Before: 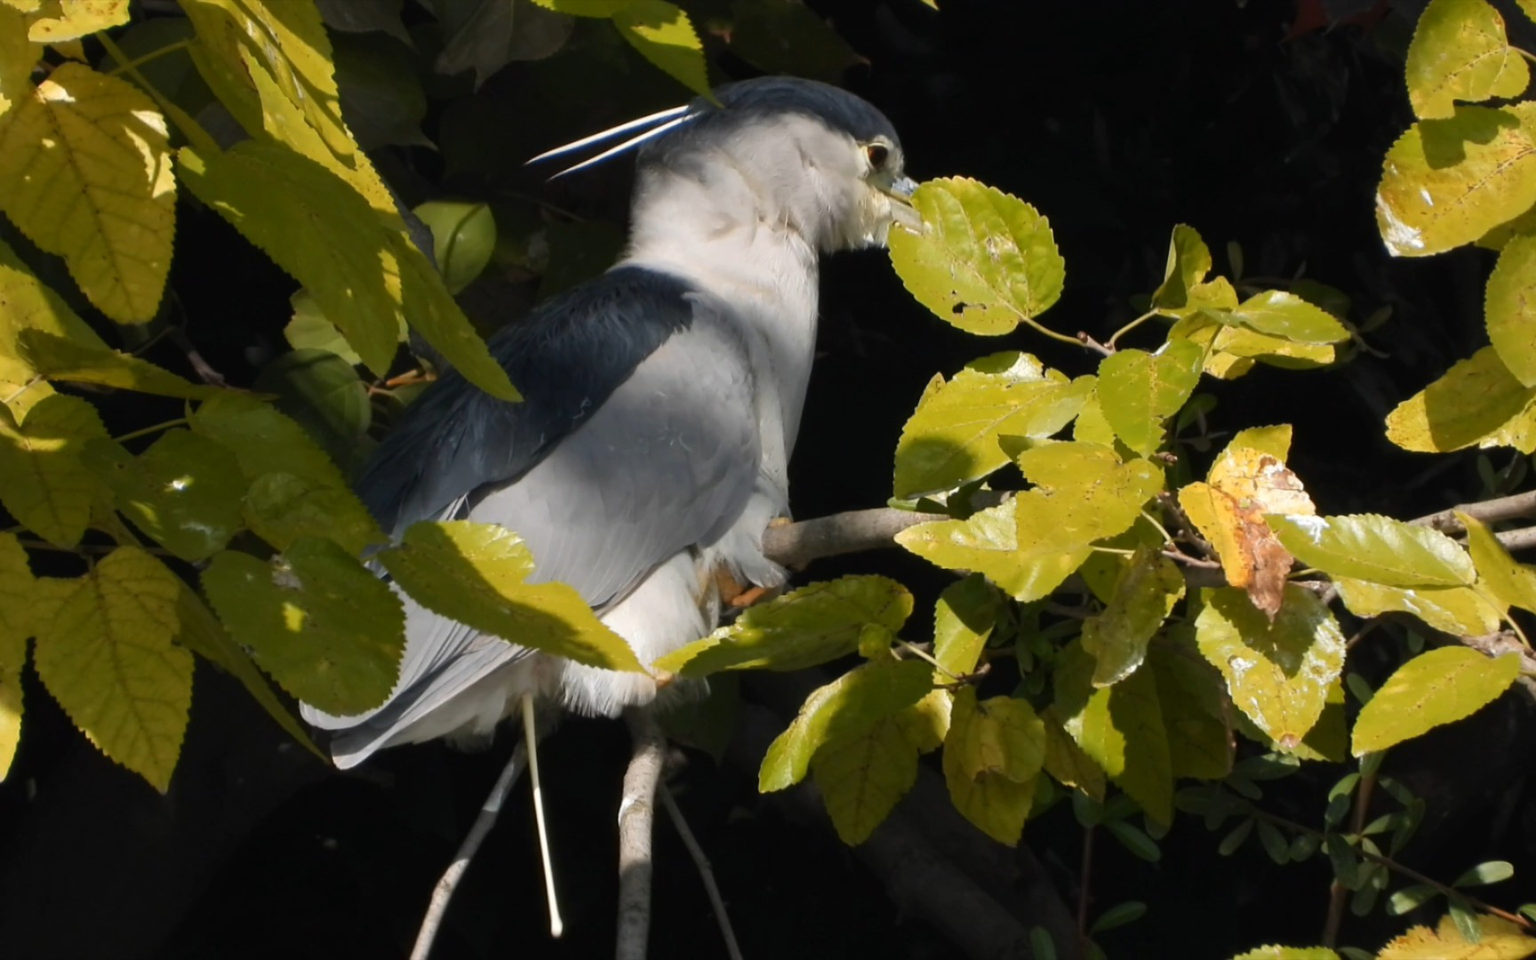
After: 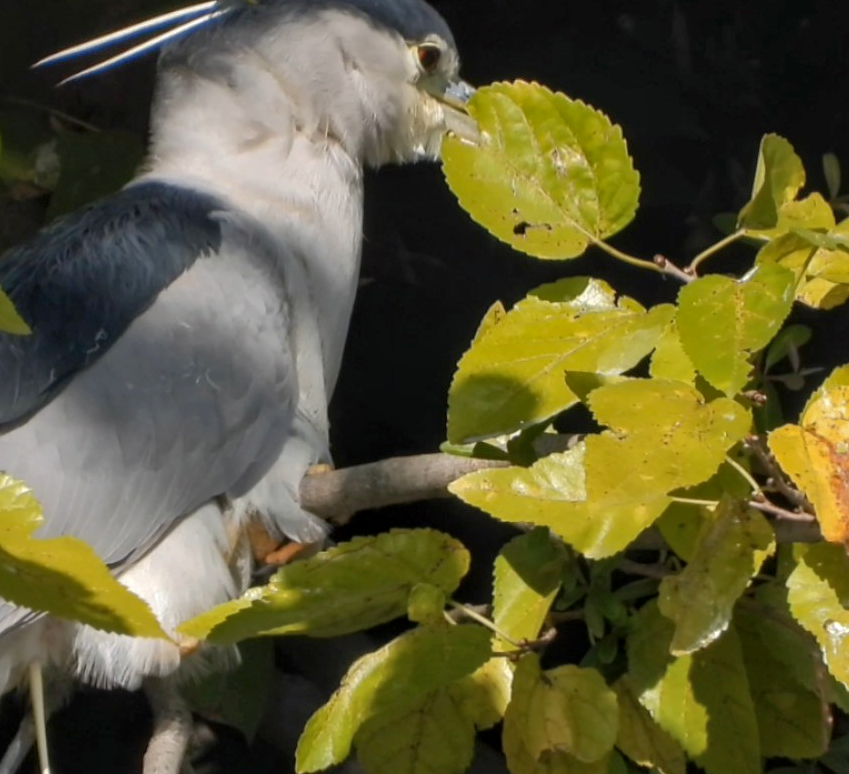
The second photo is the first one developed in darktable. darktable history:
tone equalizer: edges refinement/feathering 500, mask exposure compensation -1.57 EV, preserve details no
local contrast: detail 130%
crop: left 32.338%, top 10.941%, right 18.489%, bottom 17.338%
shadows and highlights: highlights color adjustment 49.33%
